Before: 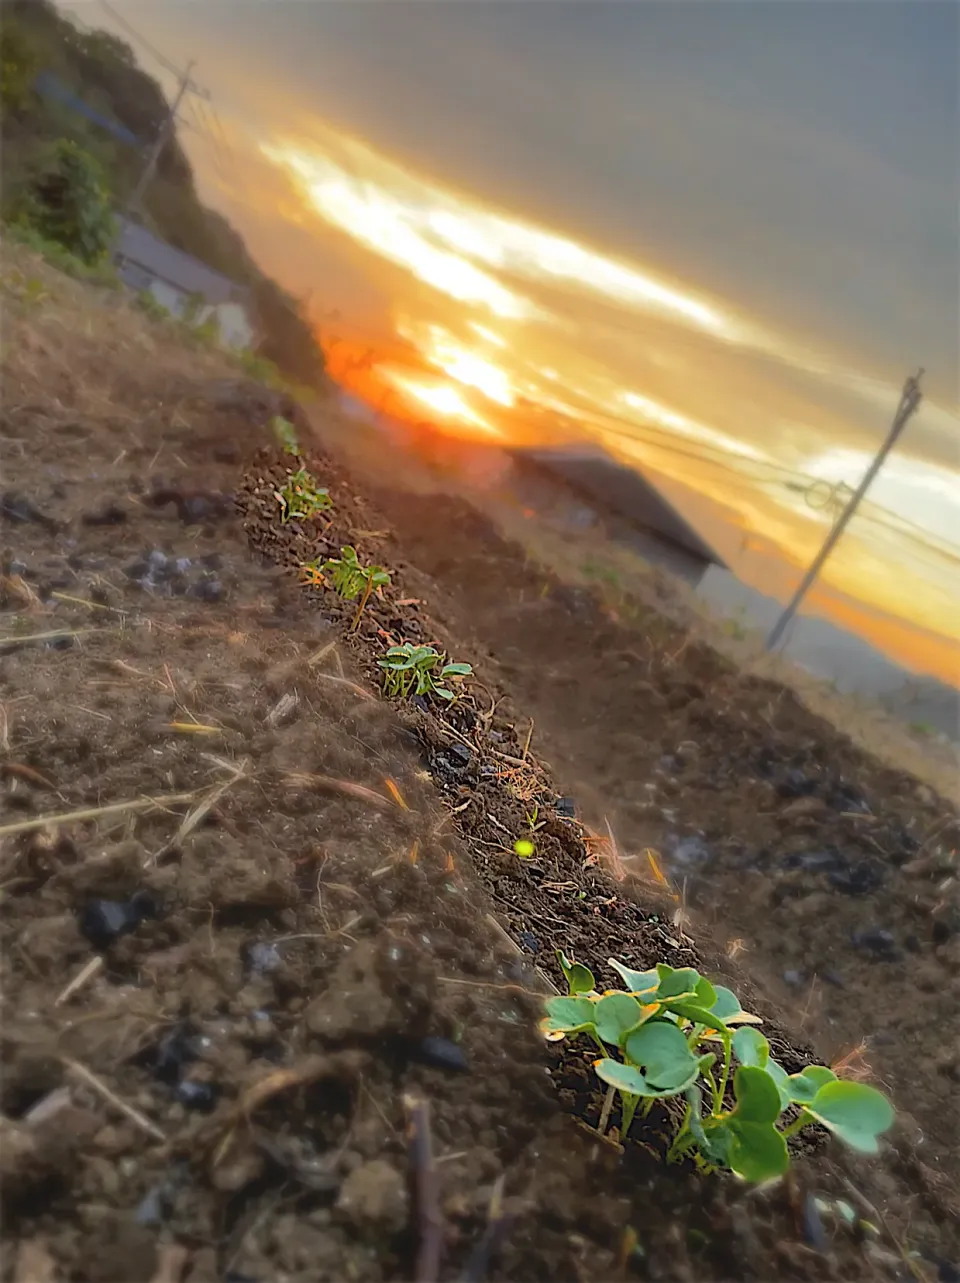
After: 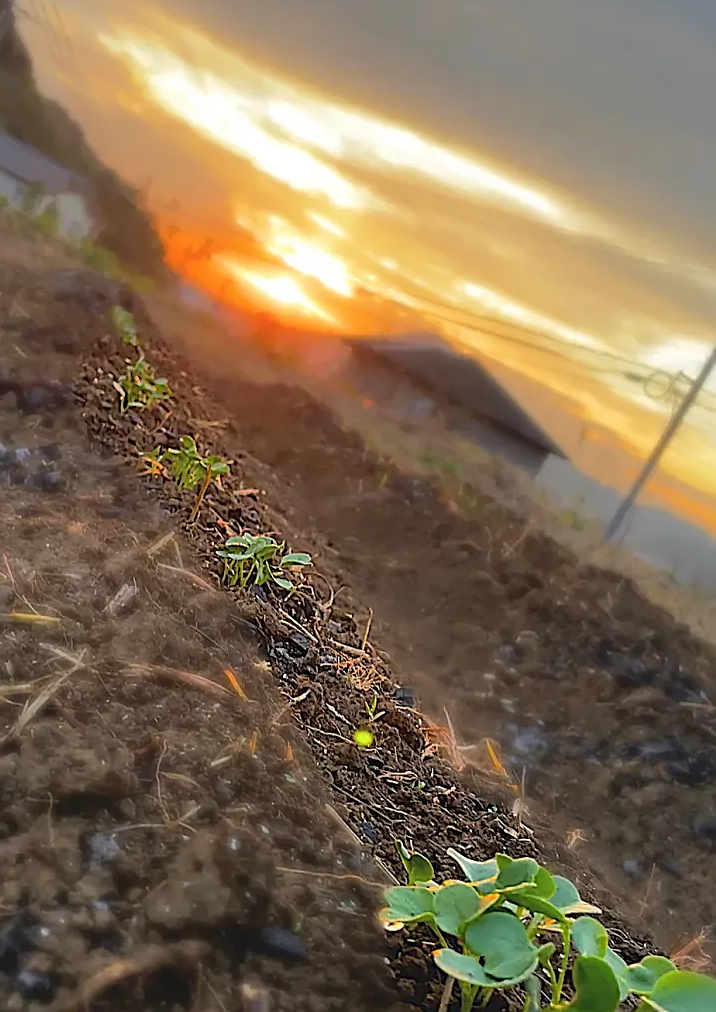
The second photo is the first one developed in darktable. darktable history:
crop: left 16.815%, top 8.638%, right 8.6%, bottom 12.48%
sharpen: radius 1.933
